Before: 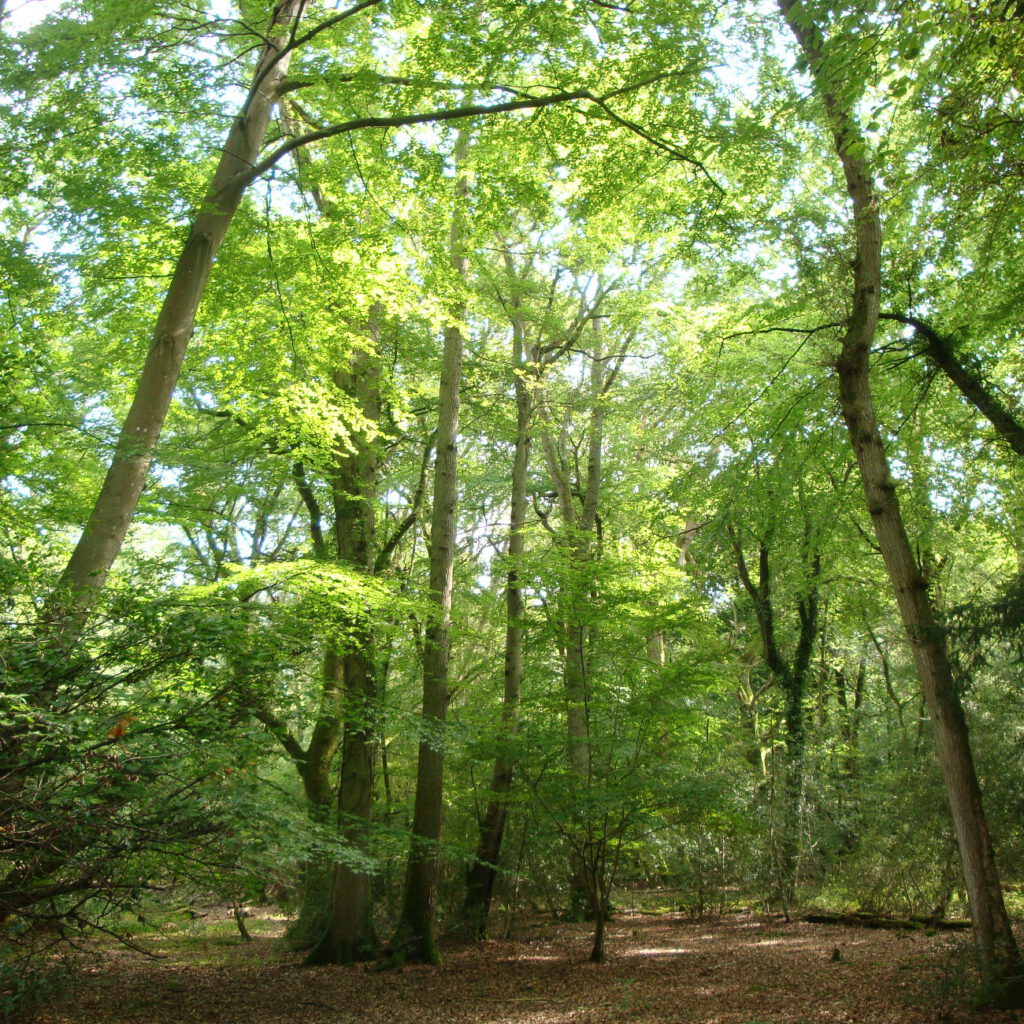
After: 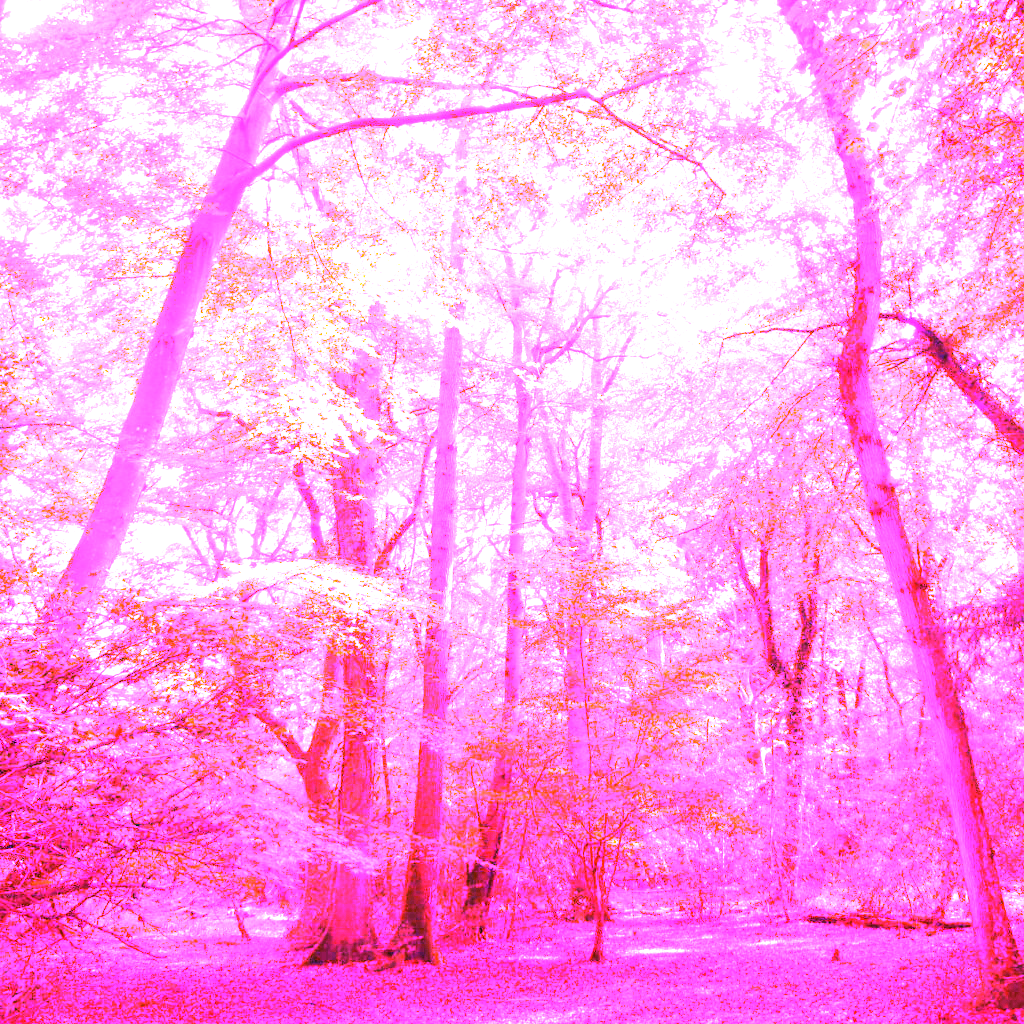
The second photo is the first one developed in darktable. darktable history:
white balance: red 8, blue 8
exposure: black level correction 0, exposure 0.7 EV, compensate exposure bias true, compensate highlight preservation false
